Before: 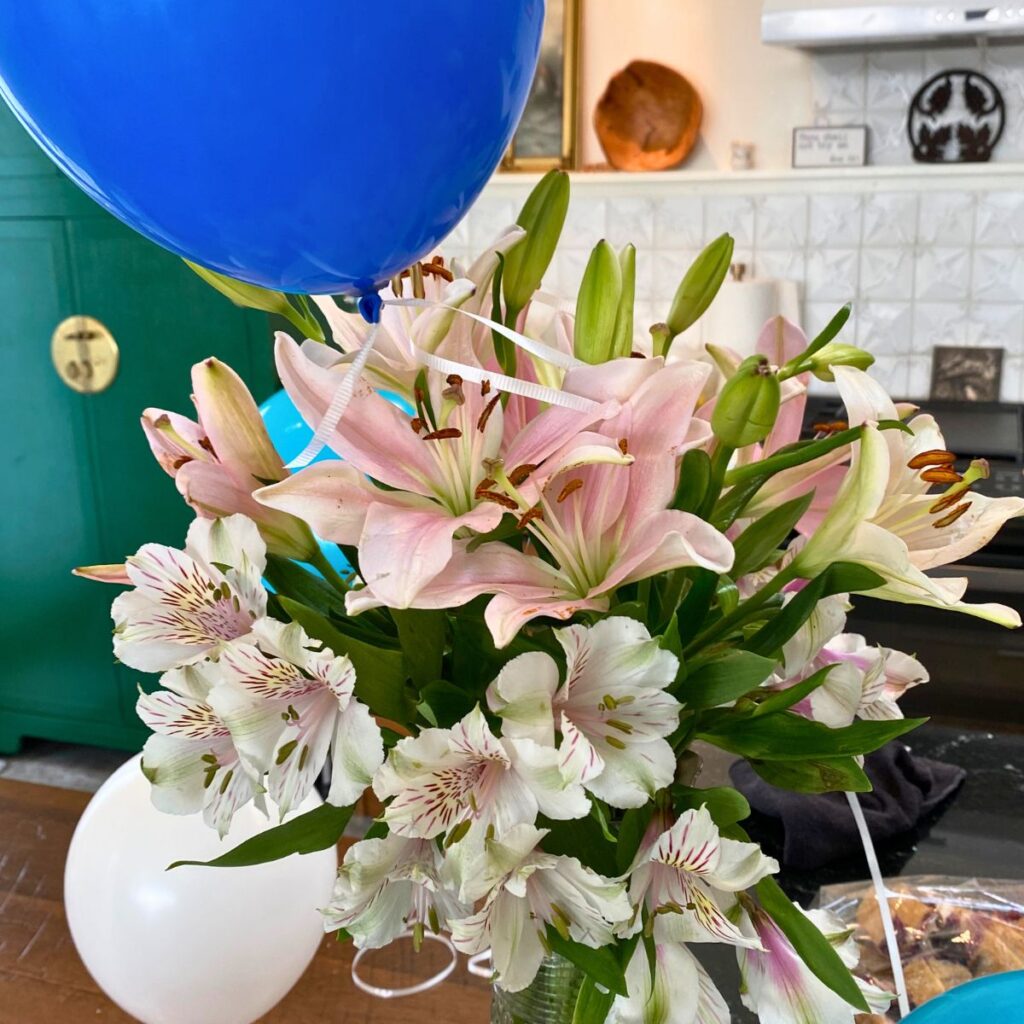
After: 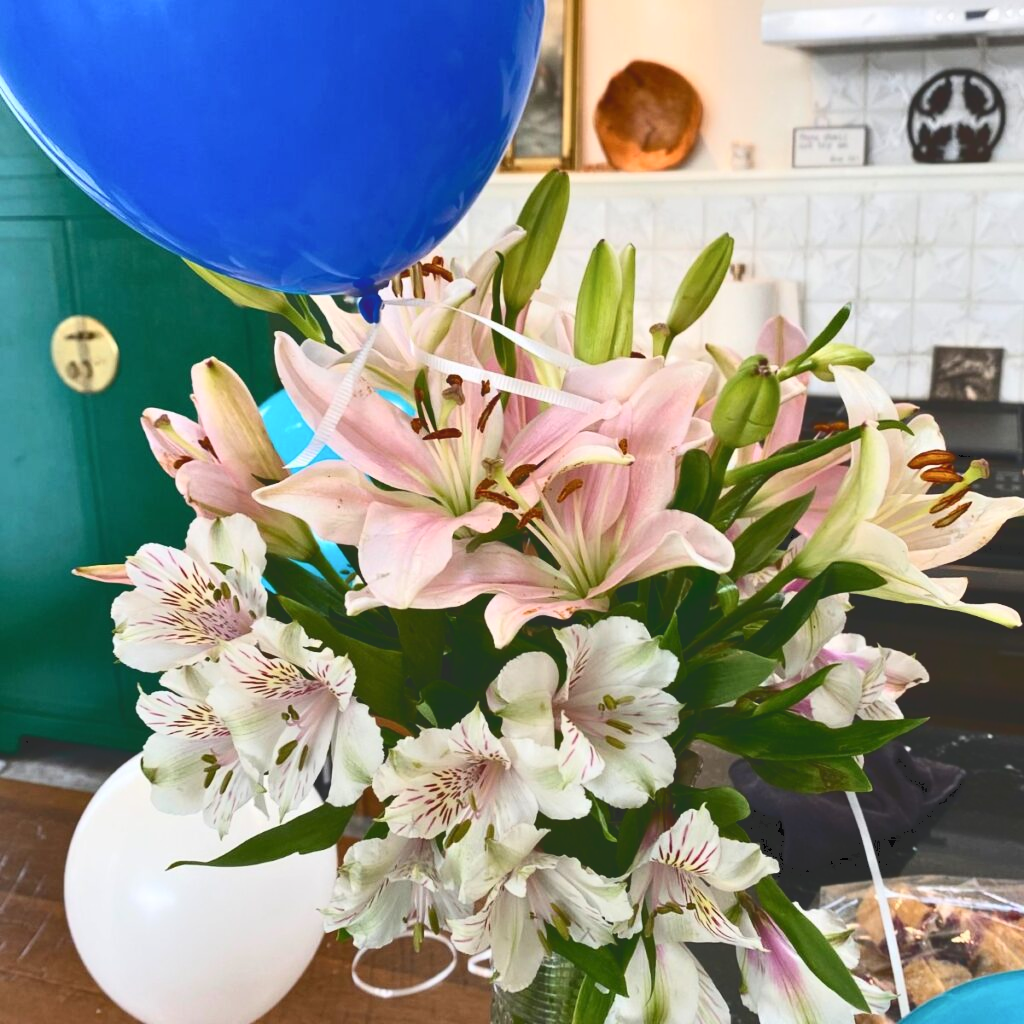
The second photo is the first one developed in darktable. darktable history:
tone curve: curves: ch0 [(0, 0) (0.003, 0.169) (0.011, 0.173) (0.025, 0.177) (0.044, 0.184) (0.069, 0.191) (0.1, 0.199) (0.136, 0.206) (0.177, 0.221) (0.224, 0.248) (0.277, 0.284) (0.335, 0.344) (0.399, 0.413) (0.468, 0.497) (0.543, 0.594) (0.623, 0.691) (0.709, 0.779) (0.801, 0.868) (0.898, 0.931) (1, 1)], color space Lab, independent channels, preserve colors none
